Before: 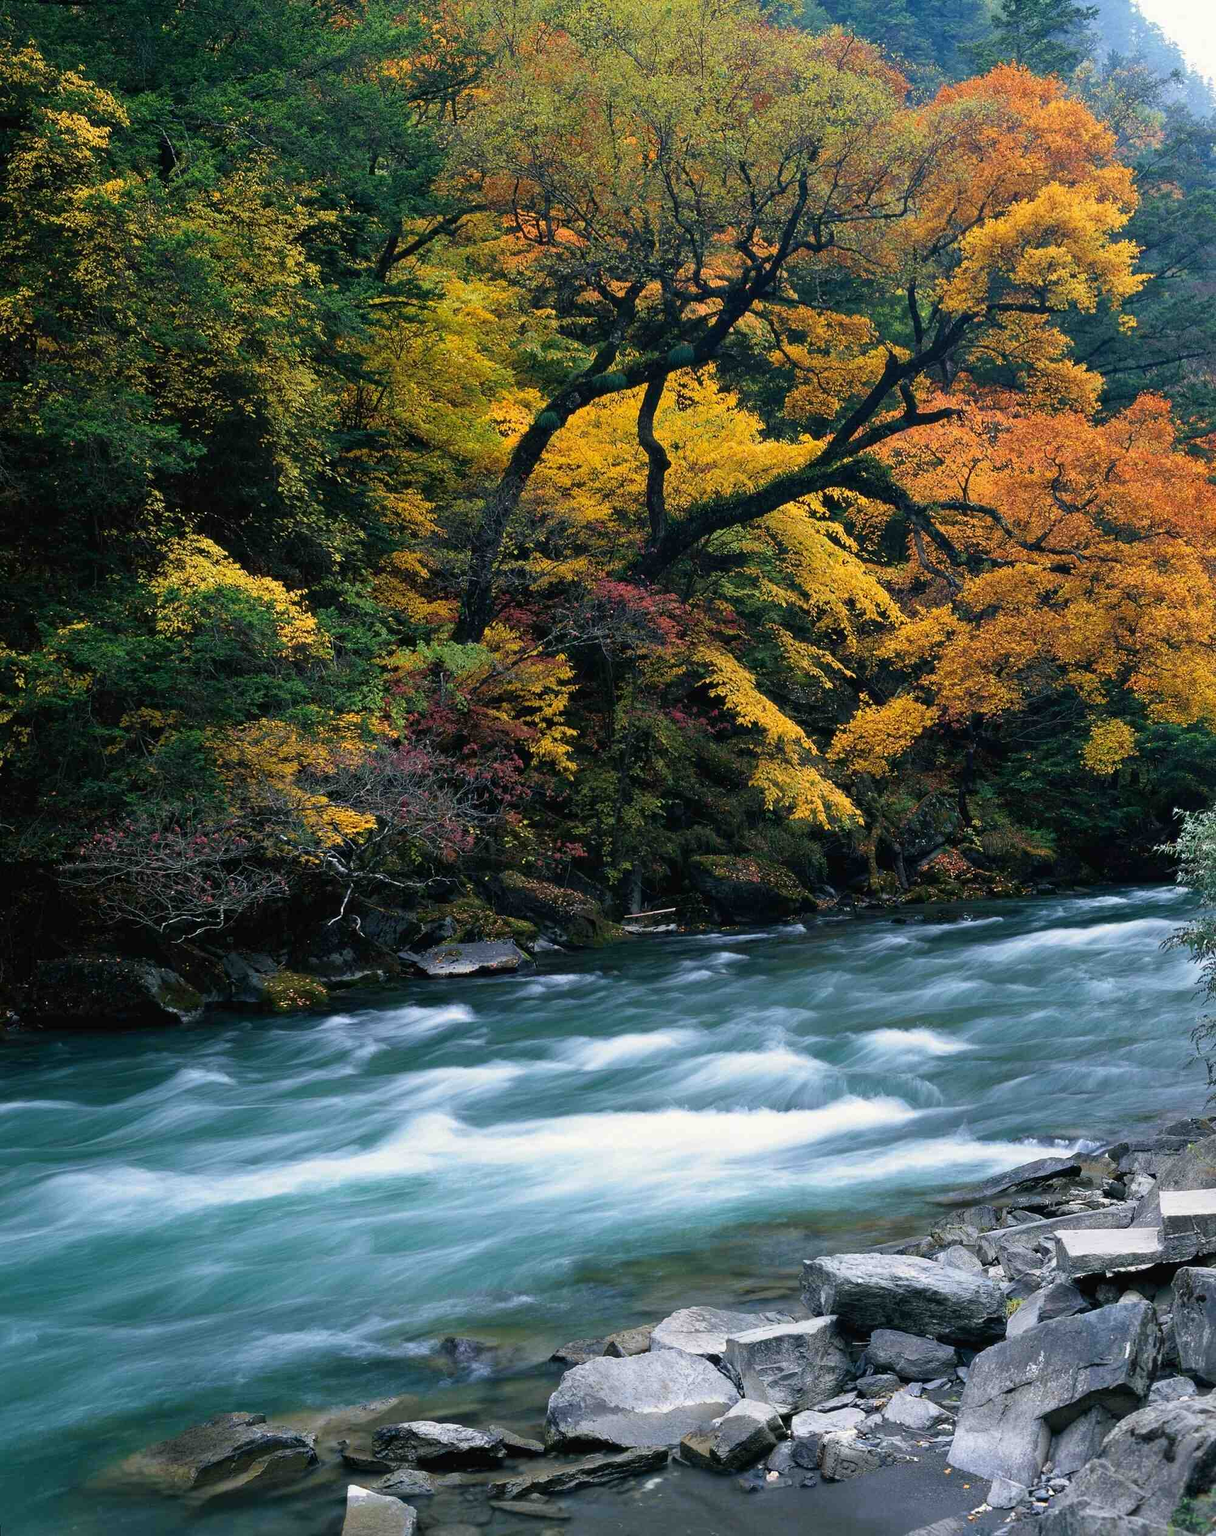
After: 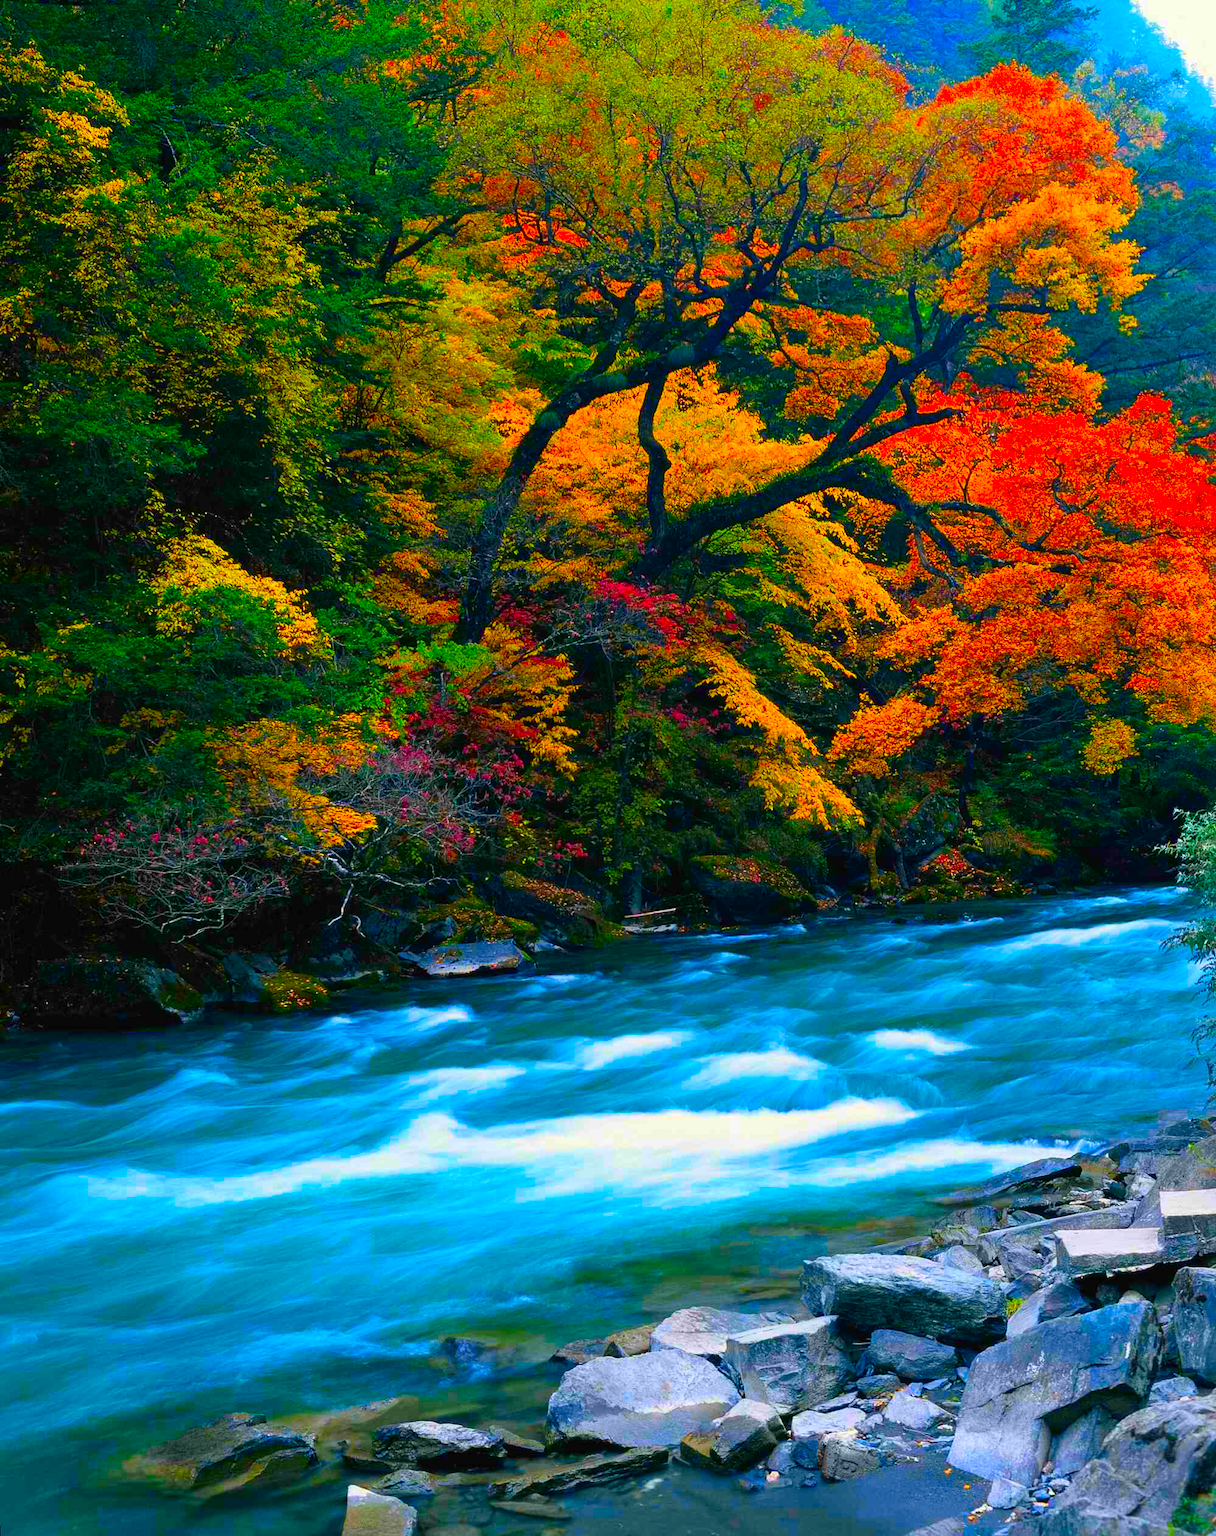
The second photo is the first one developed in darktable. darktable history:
color correction: highlights b* 0.014, saturation 2.98
